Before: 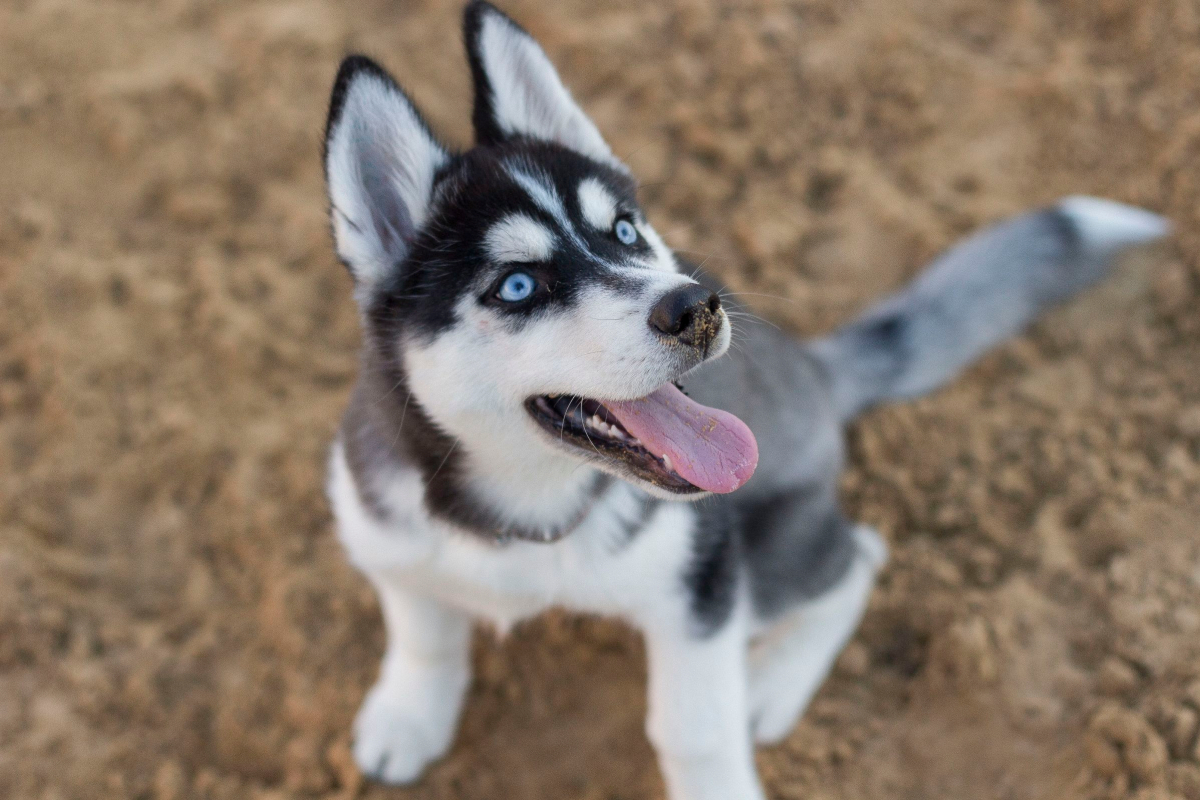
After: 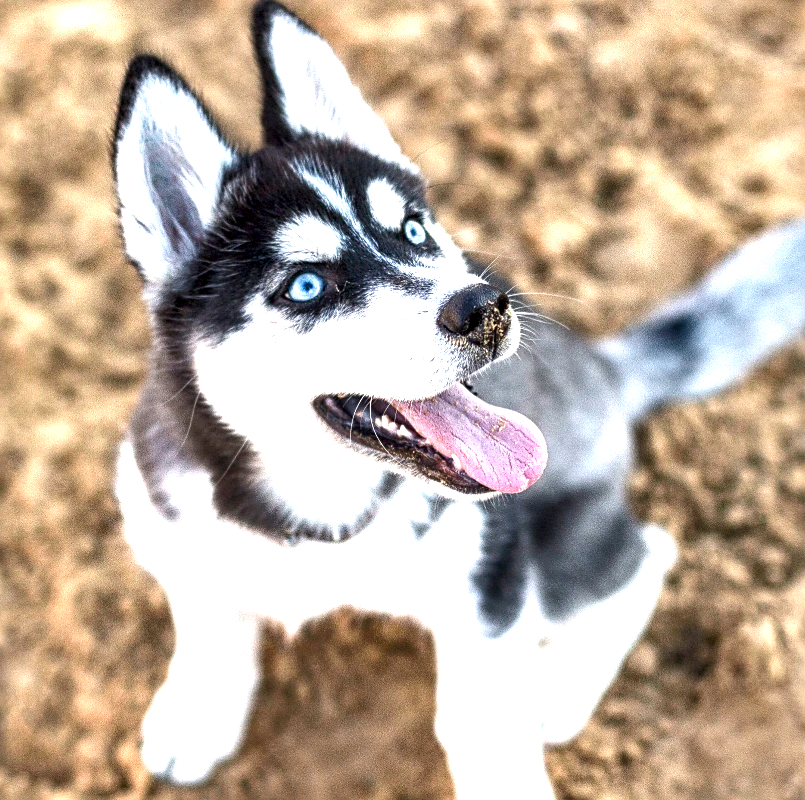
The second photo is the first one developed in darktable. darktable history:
sharpen: on, module defaults
exposure: black level correction 0, exposure 1.462 EV, compensate highlight preservation false
local contrast: highlights 60%, shadows 59%, detail 160%
shadows and highlights: shadows 49.36, highlights -41.37, soften with gaussian
crop and rotate: left 17.65%, right 15.242%
